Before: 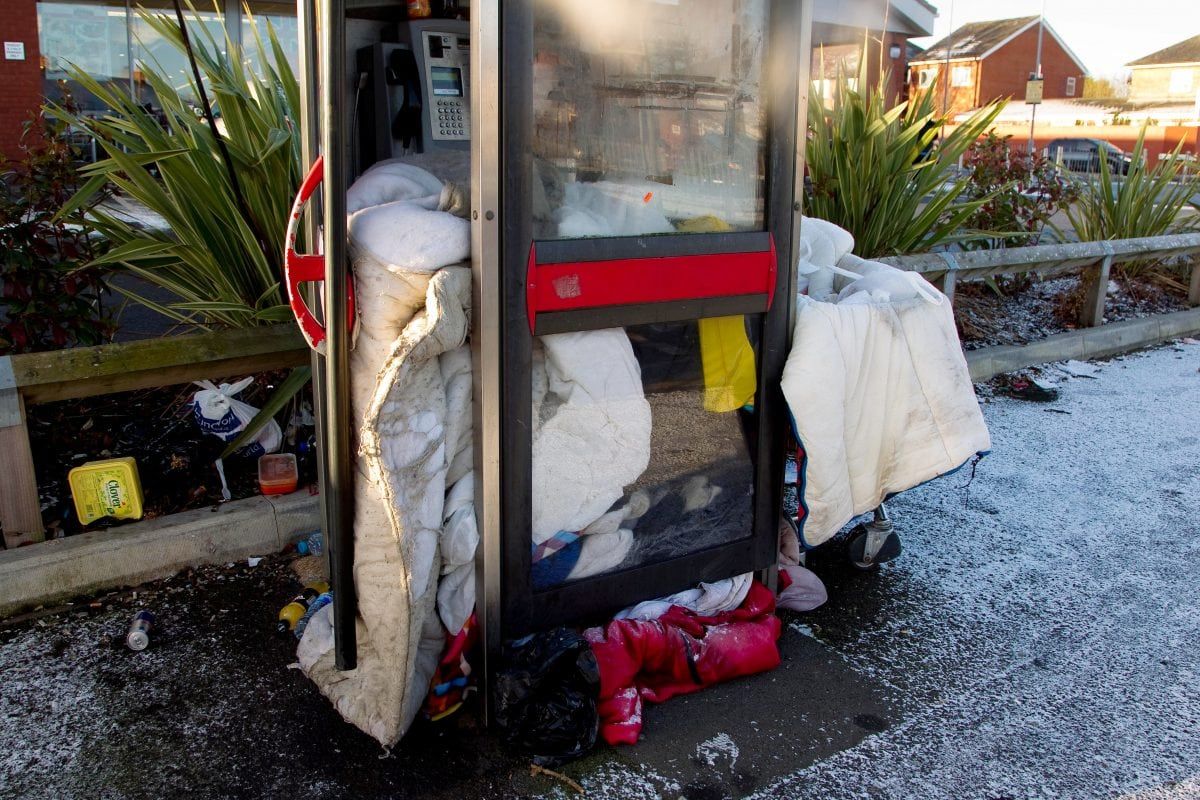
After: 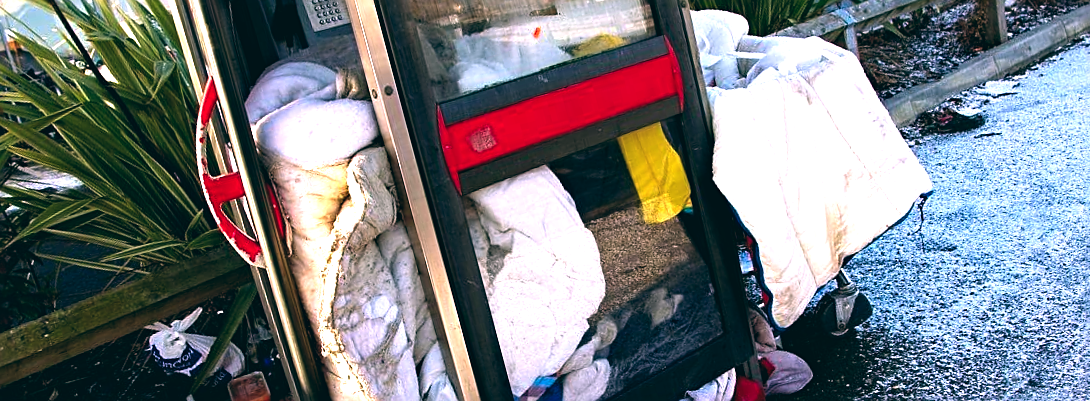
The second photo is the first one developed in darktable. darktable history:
haze removal: adaptive false
rotate and perspective: rotation -14.8°, crop left 0.1, crop right 0.903, crop top 0.25, crop bottom 0.748
color balance: lift [1.016, 0.983, 1, 1.017], gamma [0.78, 1.018, 1.043, 0.957], gain [0.786, 1.063, 0.937, 1.017], input saturation 118.26%, contrast 13.43%, contrast fulcrum 21.62%, output saturation 82.76%
exposure: black level correction 0, exposure 1.2 EV, compensate exposure bias true, compensate highlight preservation false
sharpen: on, module defaults
crop: left 0.387%, top 5.469%, bottom 19.809%
